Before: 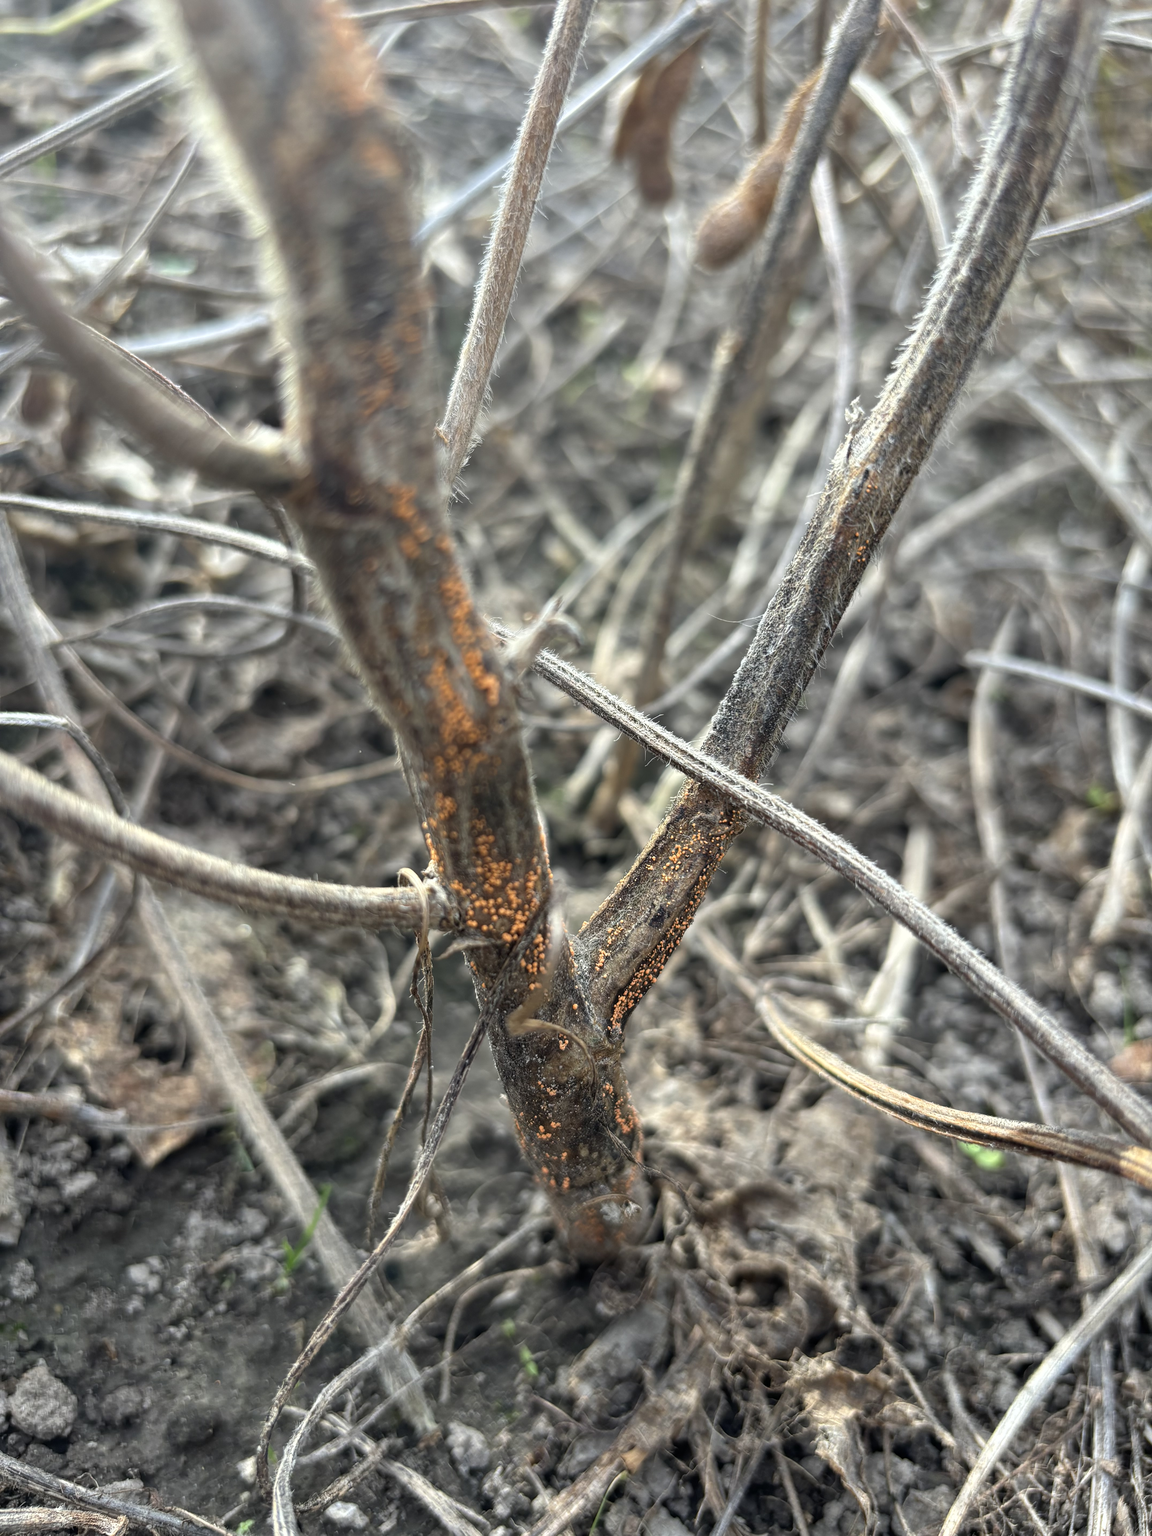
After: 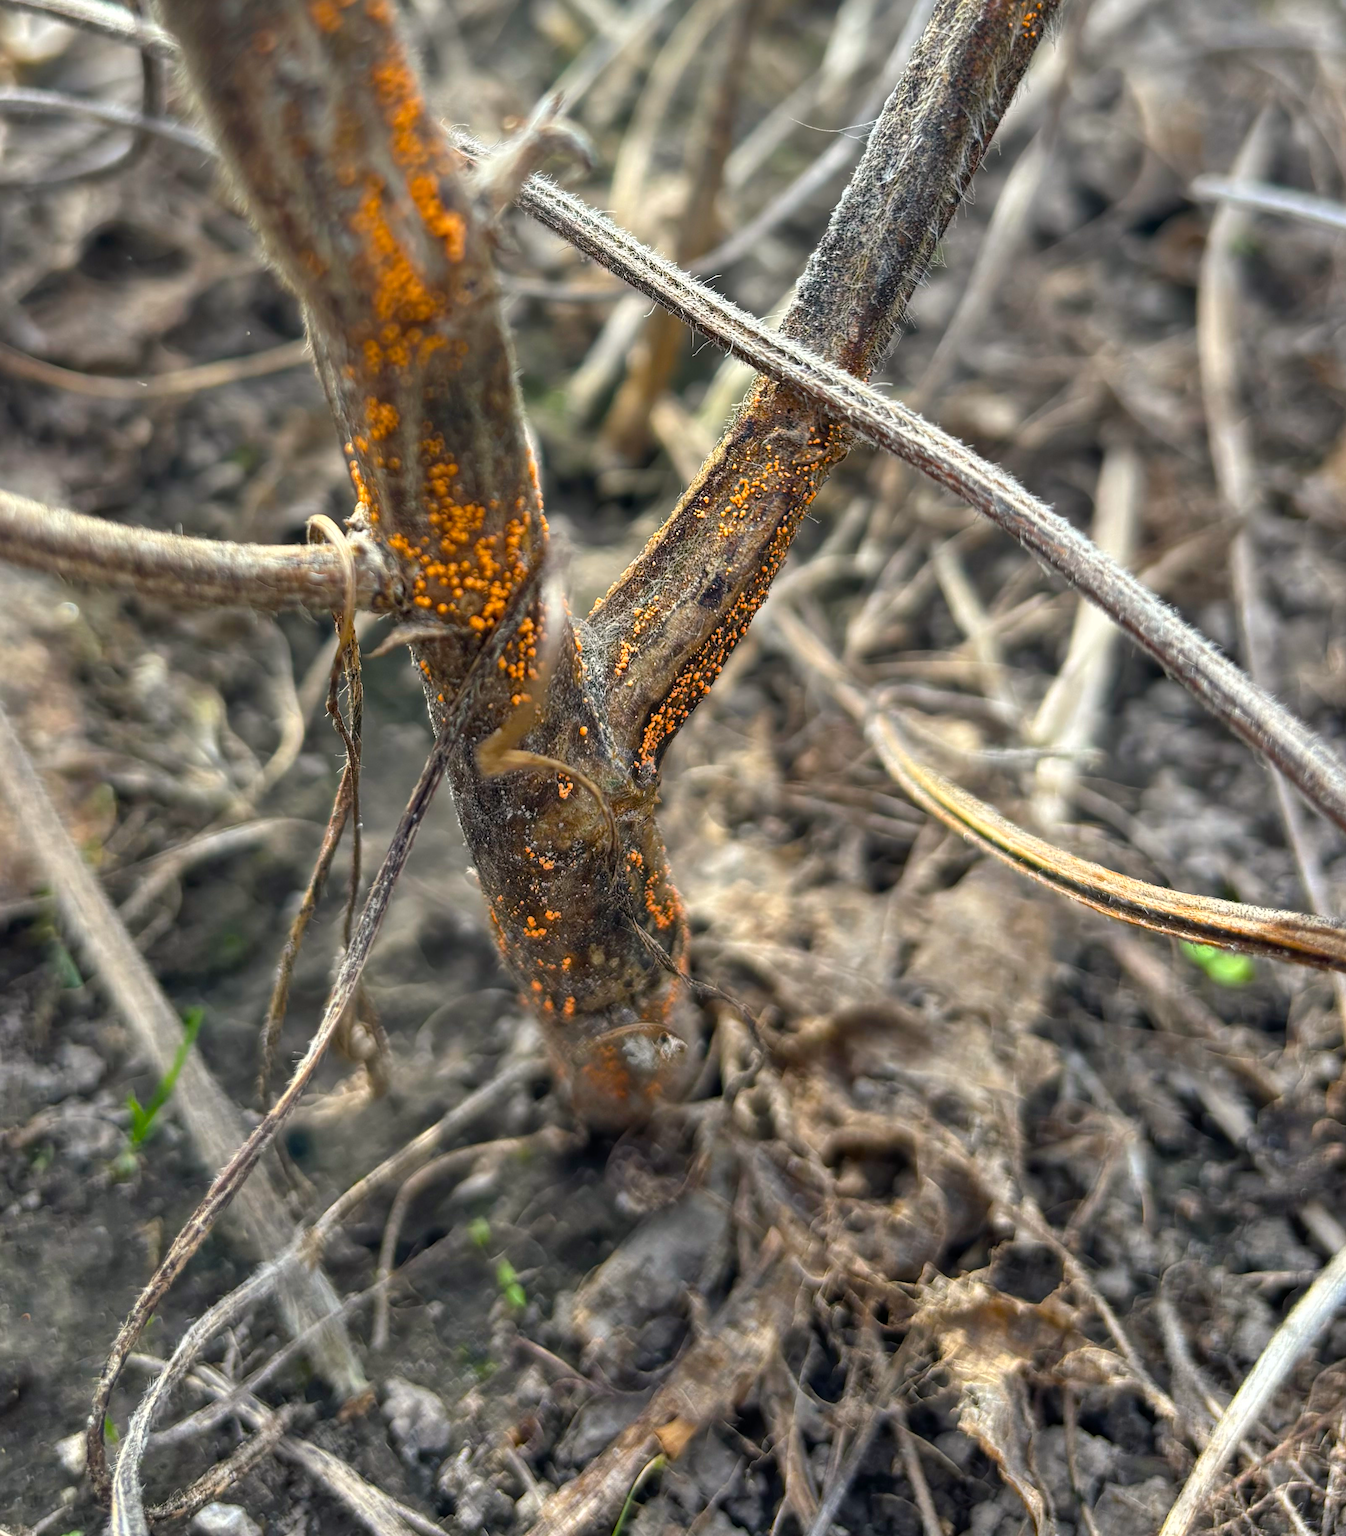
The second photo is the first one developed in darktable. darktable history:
shadows and highlights: shadows 36.78, highlights -28.16, soften with gaussian
color balance rgb: shadows lift › luminance -4.644%, shadows lift › chroma 1.097%, shadows lift › hue 218.72°, power › chroma 0.326%, power › hue 22.51°, highlights gain › chroma 0.23%, highlights gain › hue 330.88°, perceptual saturation grading › global saturation 37.036%, perceptual saturation grading › shadows 34.917%, global vibrance 2.844%
crop and rotate: left 17.468%, top 35.048%, right 7.594%, bottom 0.821%
